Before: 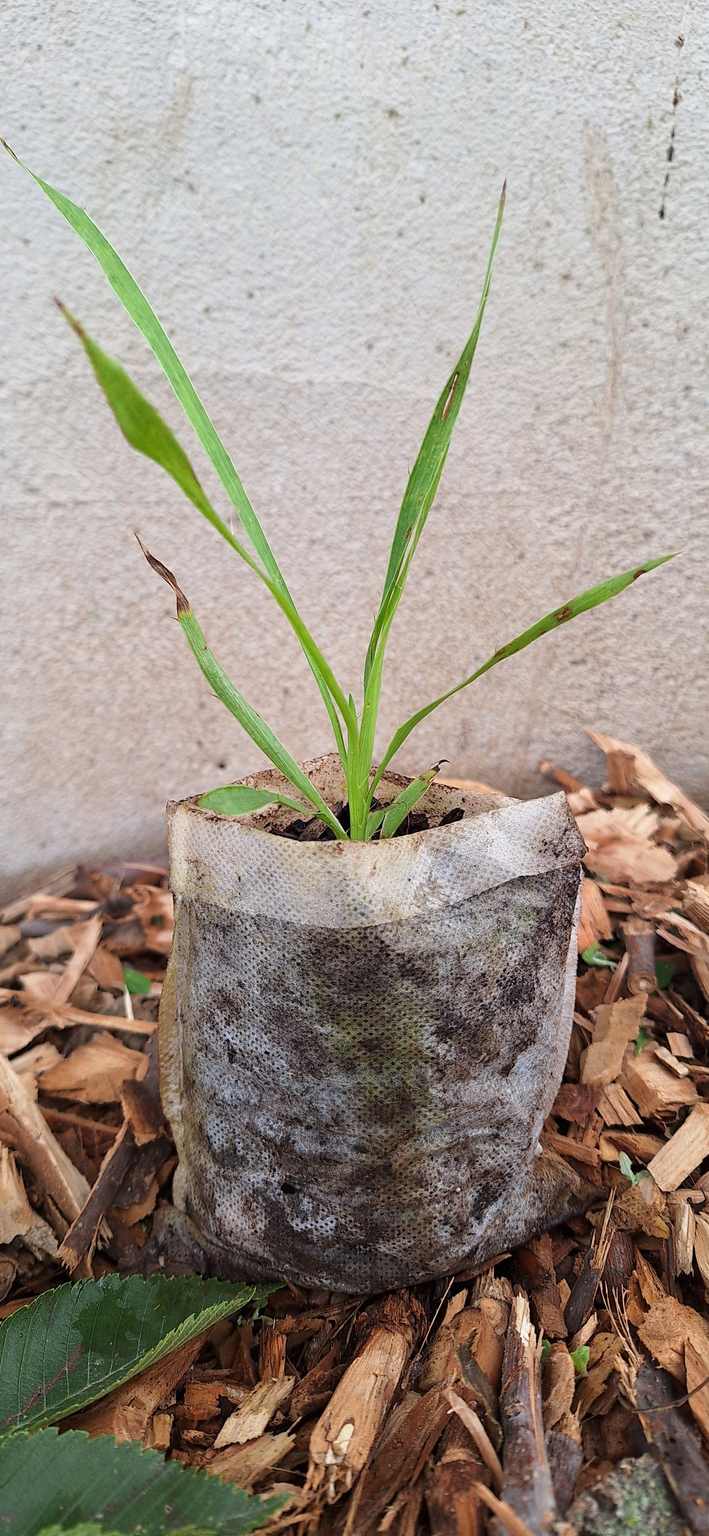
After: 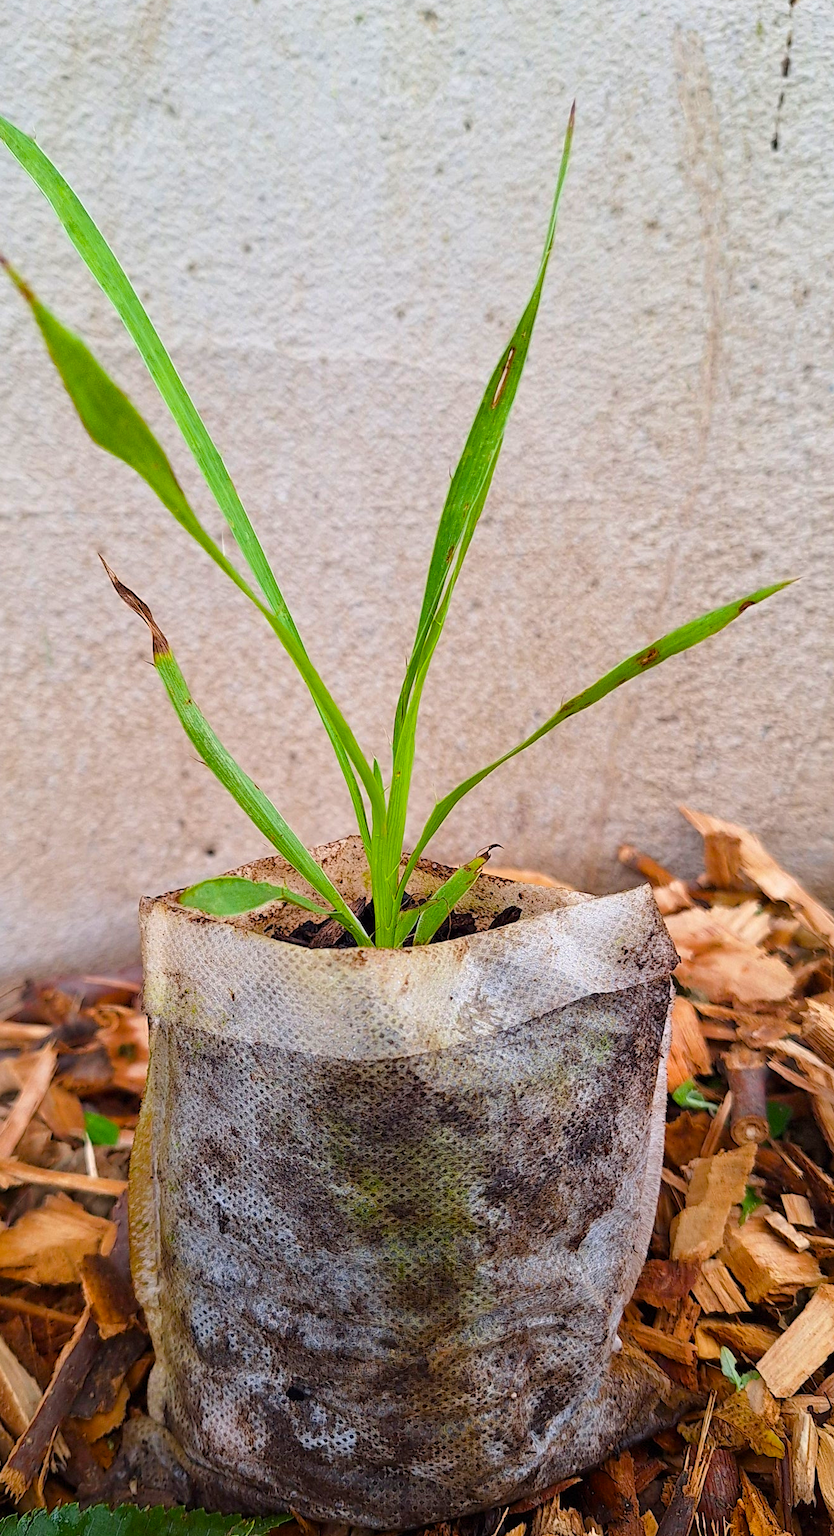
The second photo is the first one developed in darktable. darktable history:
color balance rgb: perceptual saturation grading › global saturation 36.684%, perceptual saturation grading › shadows 34.949%, global vibrance 19.477%
crop: left 8.199%, top 6.621%, bottom 15.368%
